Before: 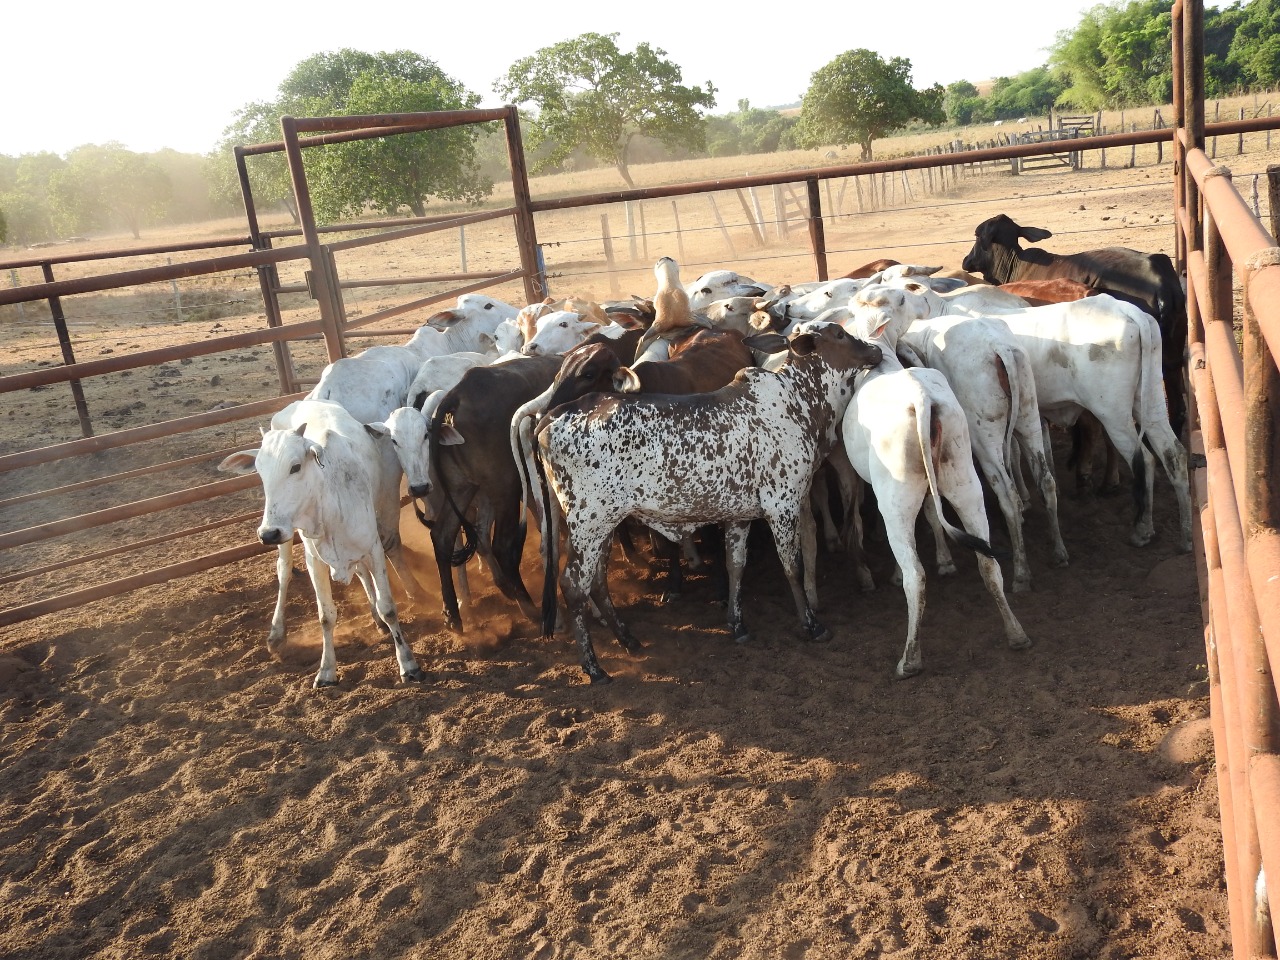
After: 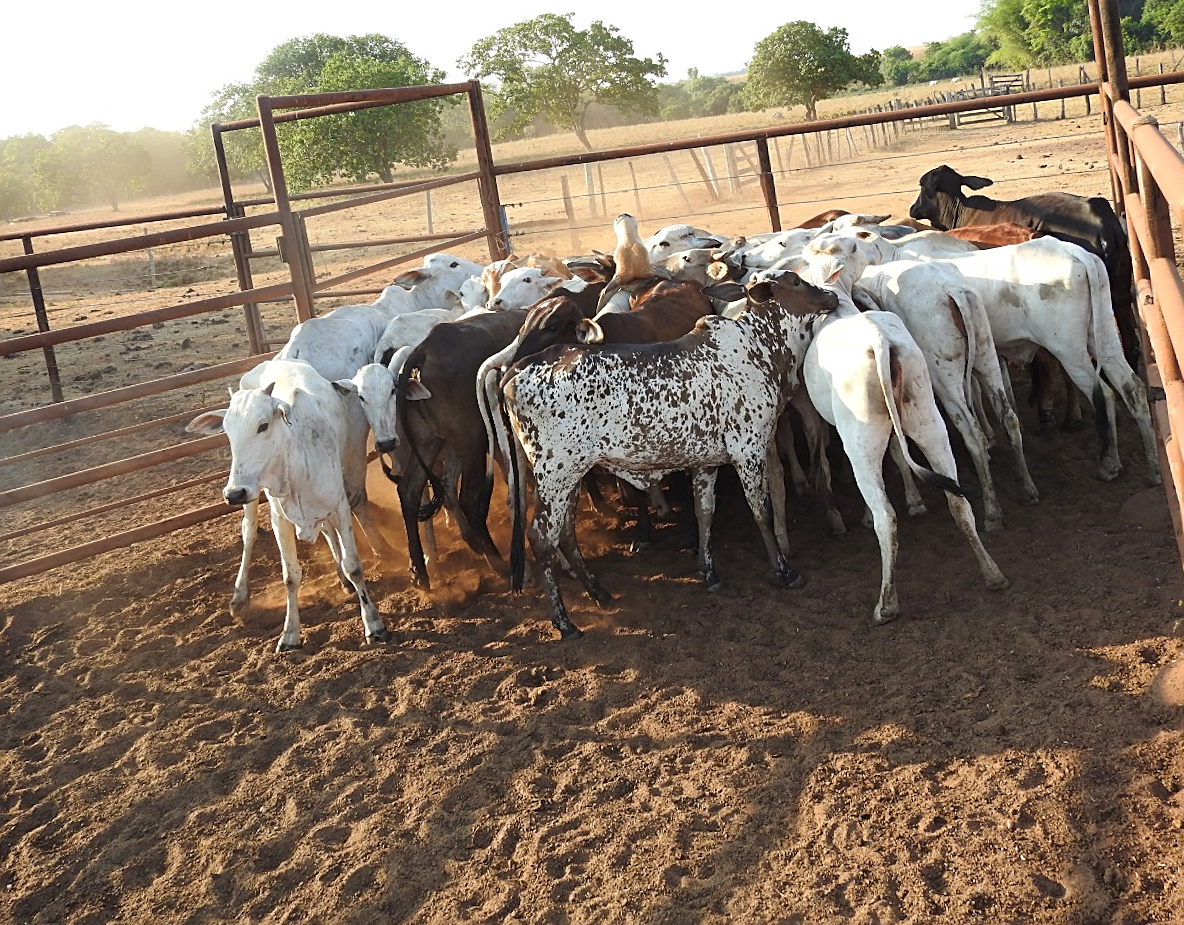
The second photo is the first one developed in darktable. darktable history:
sharpen: on, module defaults
color balance rgb: global vibrance 20%
rotate and perspective: rotation -1.68°, lens shift (vertical) -0.146, crop left 0.049, crop right 0.912, crop top 0.032, crop bottom 0.96
